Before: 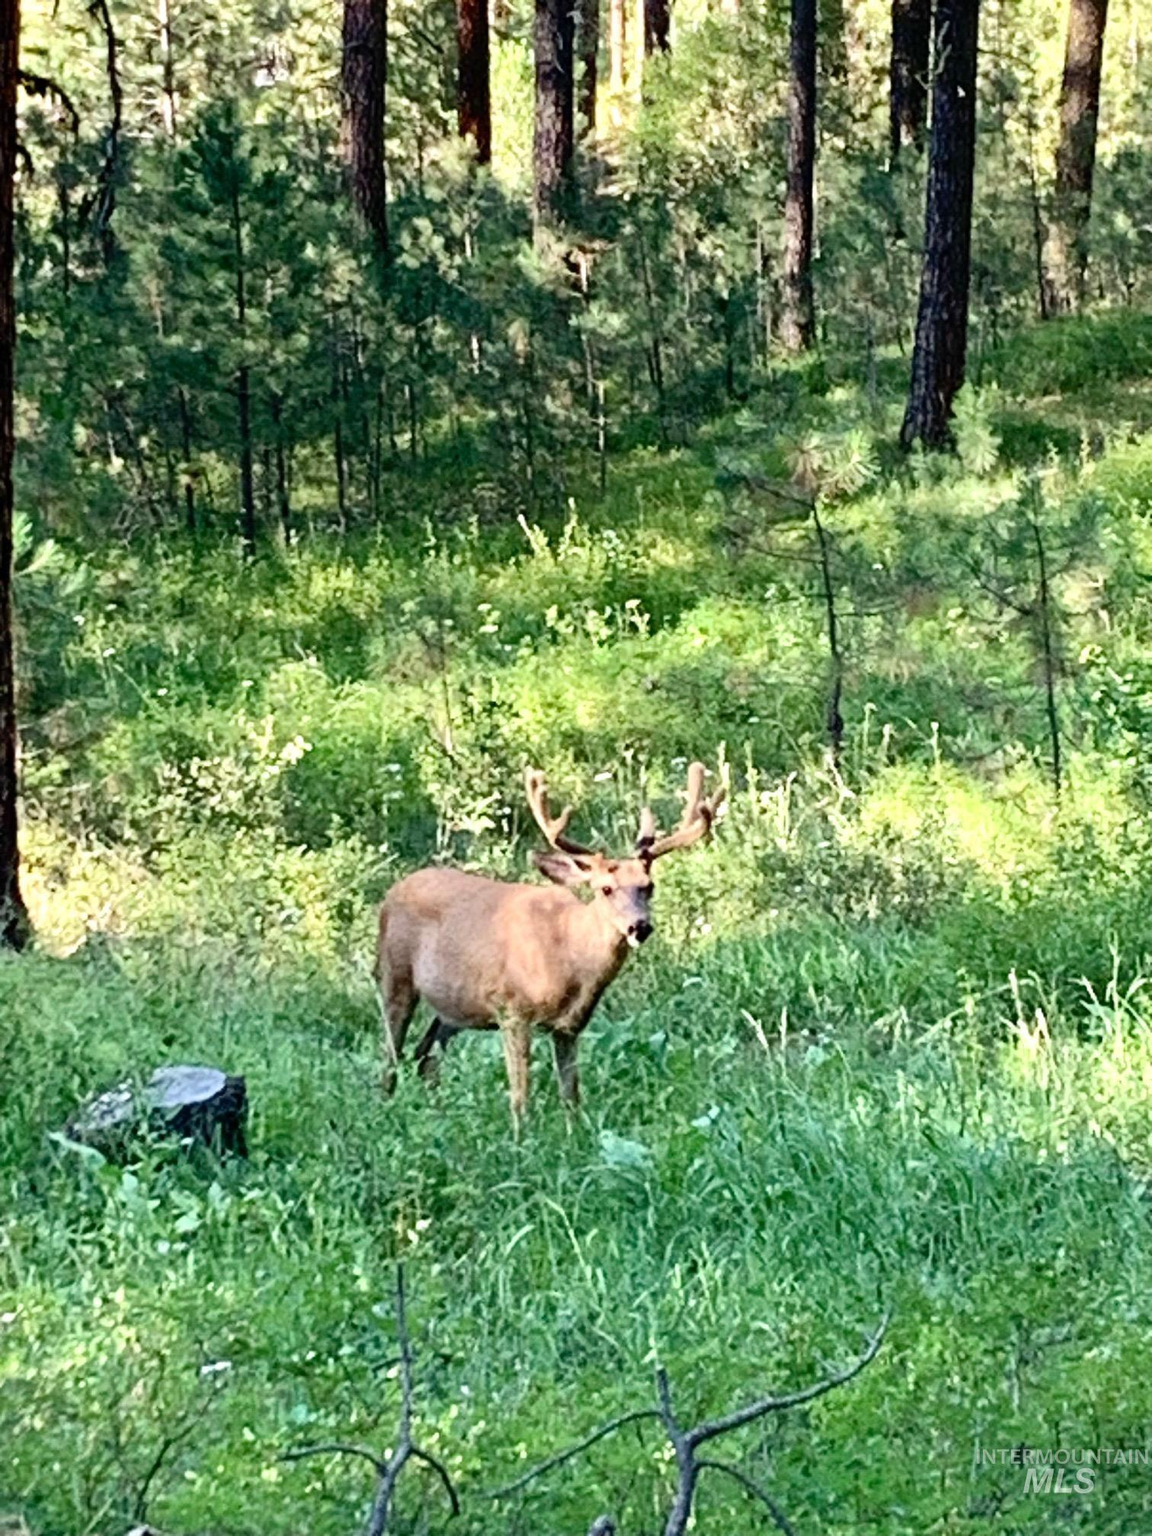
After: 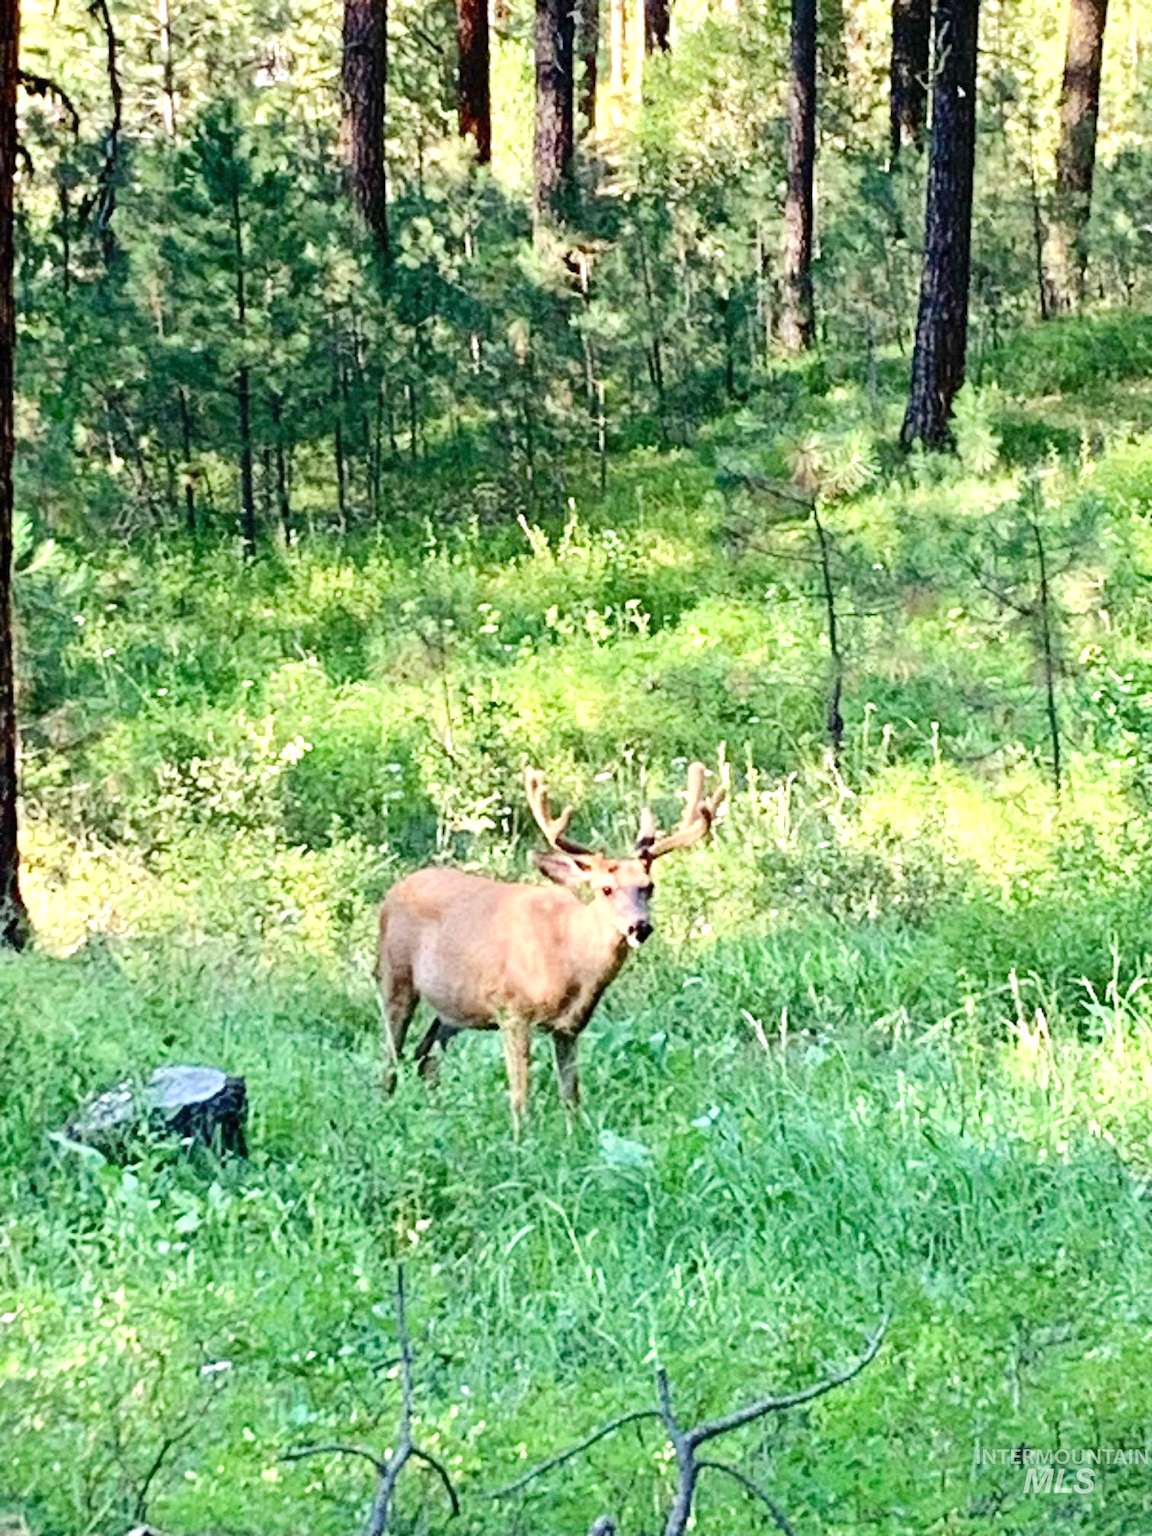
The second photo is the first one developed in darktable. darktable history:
tone equalizer: -8 EV 0.974 EV, -7 EV 1 EV, -6 EV 0.998 EV, -5 EV 0.963 EV, -4 EV 1 EV, -3 EV 0.768 EV, -2 EV 0.493 EV, -1 EV 0.241 EV, edges refinement/feathering 500, mask exposure compensation -1.57 EV, preserve details no
